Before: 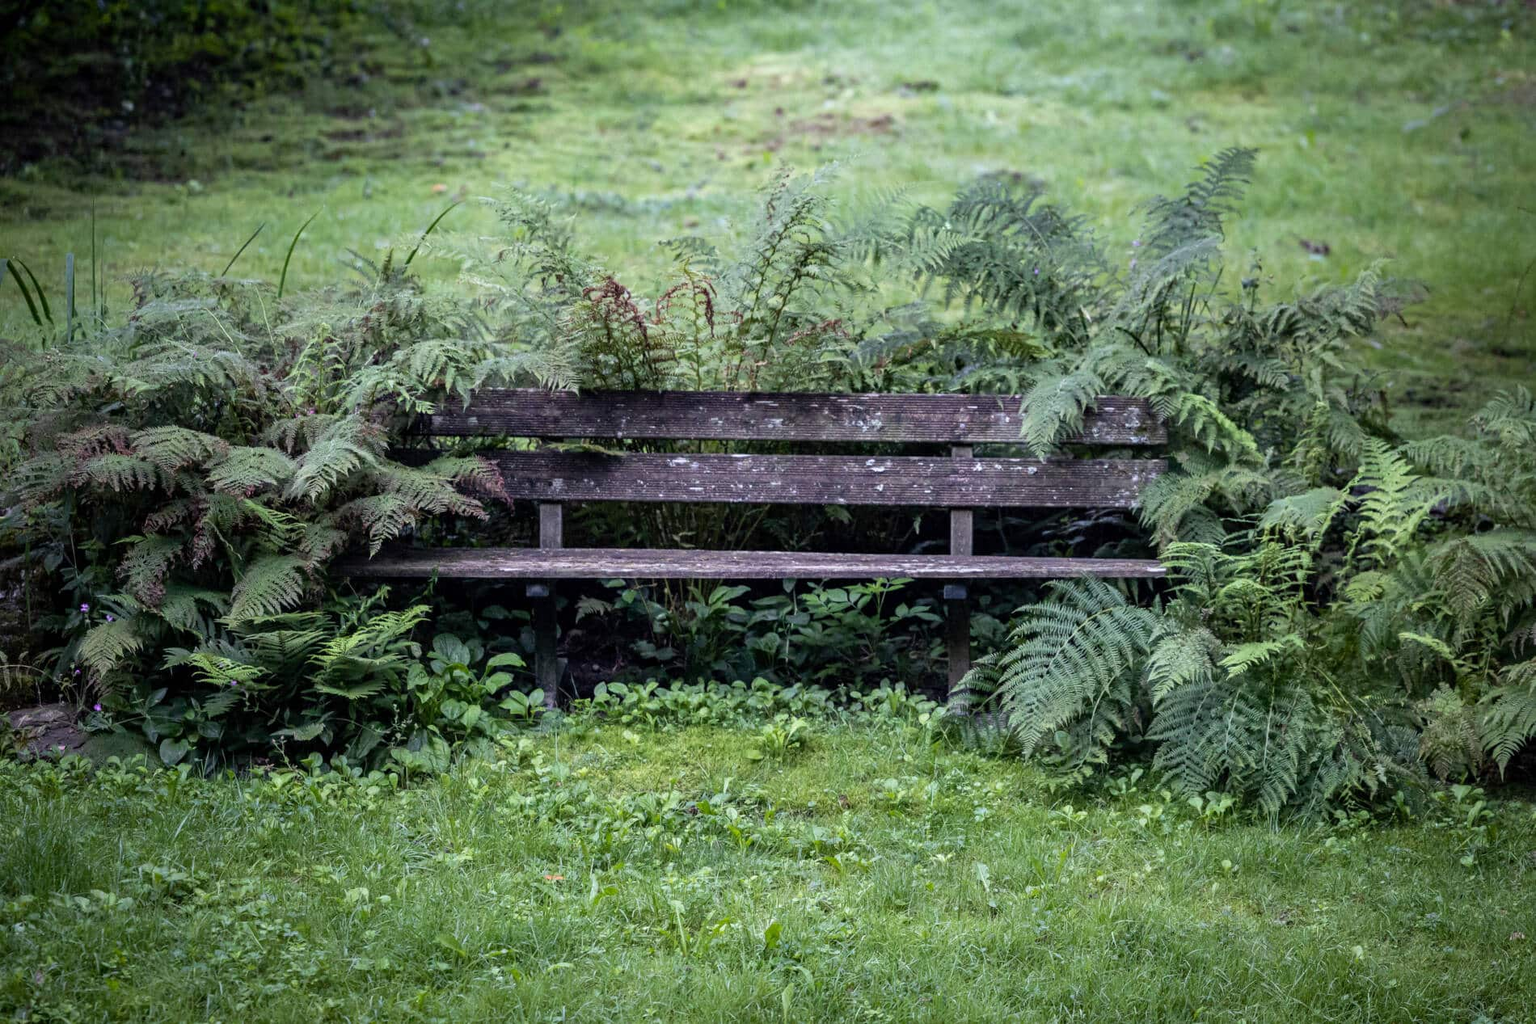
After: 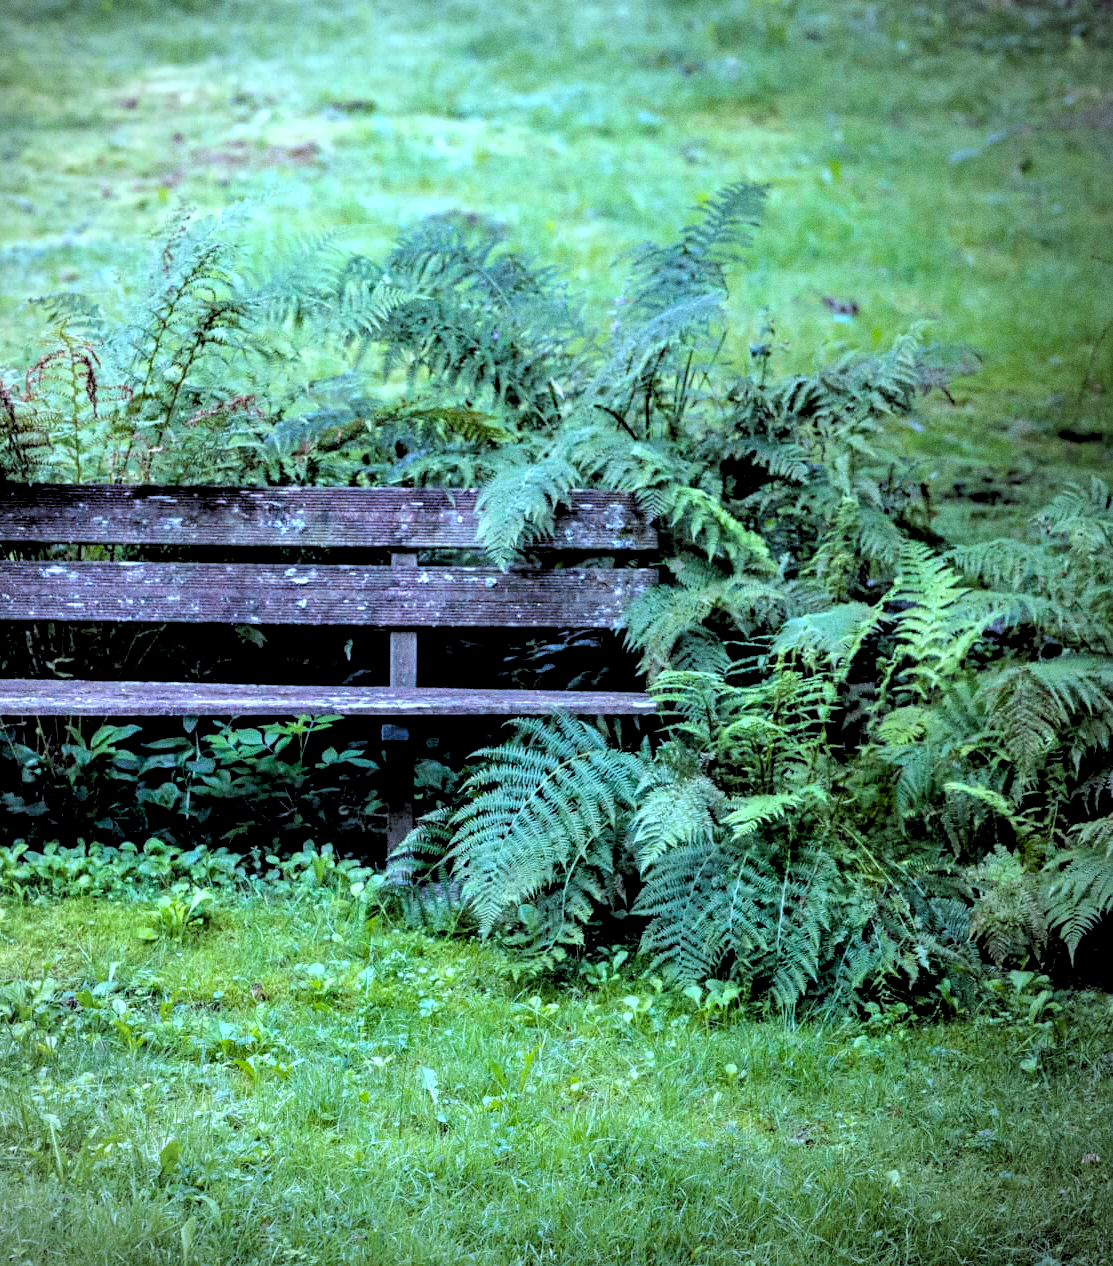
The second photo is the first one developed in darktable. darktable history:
crop: left 41.402%
grain: coarseness 0.47 ISO
exposure: black level correction 0, exposure 0.5 EV, compensate exposure bias true, compensate highlight preservation false
vignetting: fall-off radius 60.92%
color balance rgb: perceptual saturation grading › global saturation 25%, perceptual brilliance grading › mid-tones 10%, perceptual brilliance grading › shadows 15%, global vibrance 20%
color correction: highlights a* -9.35, highlights b* -23.15
rgb levels: levels [[0.034, 0.472, 0.904], [0, 0.5, 1], [0, 0.5, 1]]
